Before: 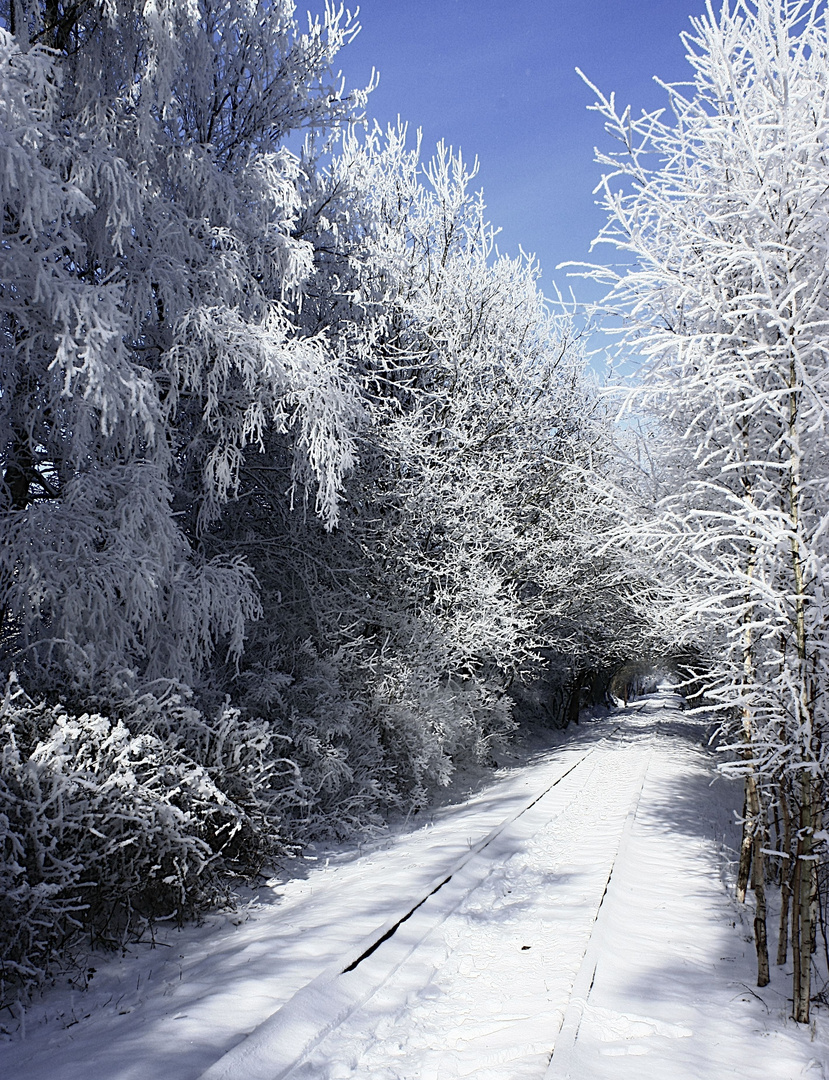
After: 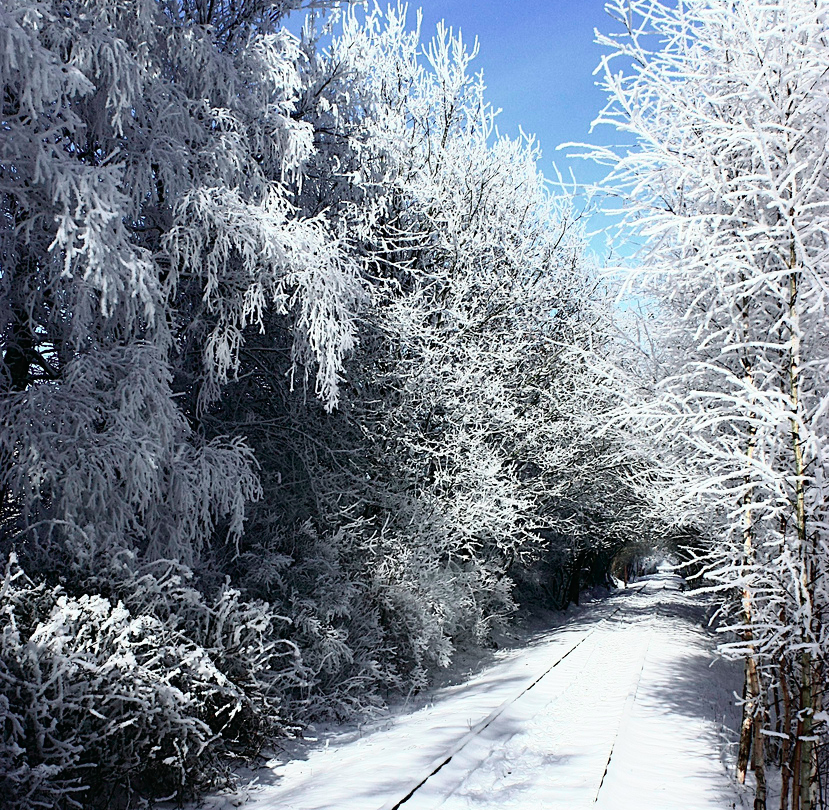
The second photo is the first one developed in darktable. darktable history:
tone curve: curves: ch0 [(0, 0.01) (0.037, 0.032) (0.131, 0.108) (0.275, 0.258) (0.483, 0.512) (0.61, 0.661) (0.696, 0.76) (0.792, 0.867) (0.911, 0.955) (0.997, 0.995)]; ch1 [(0, 0) (0.308, 0.268) (0.425, 0.383) (0.503, 0.502) (0.529, 0.543) (0.706, 0.754) (0.869, 0.907) (1, 1)]; ch2 [(0, 0) (0.228, 0.196) (0.336, 0.315) (0.399, 0.403) (0.485, 0.487) (0.502, 0.502) (0.525, 0.523) (0.545, 0.552) (0.587, 0.61) (0.636, 0.654) (0.711, 0.729) (0.855, 0.87) (0.998, 0.977)], color space Lab, independent channels, preserve colors none
crop: top 11.032%, bottom 13.916%
